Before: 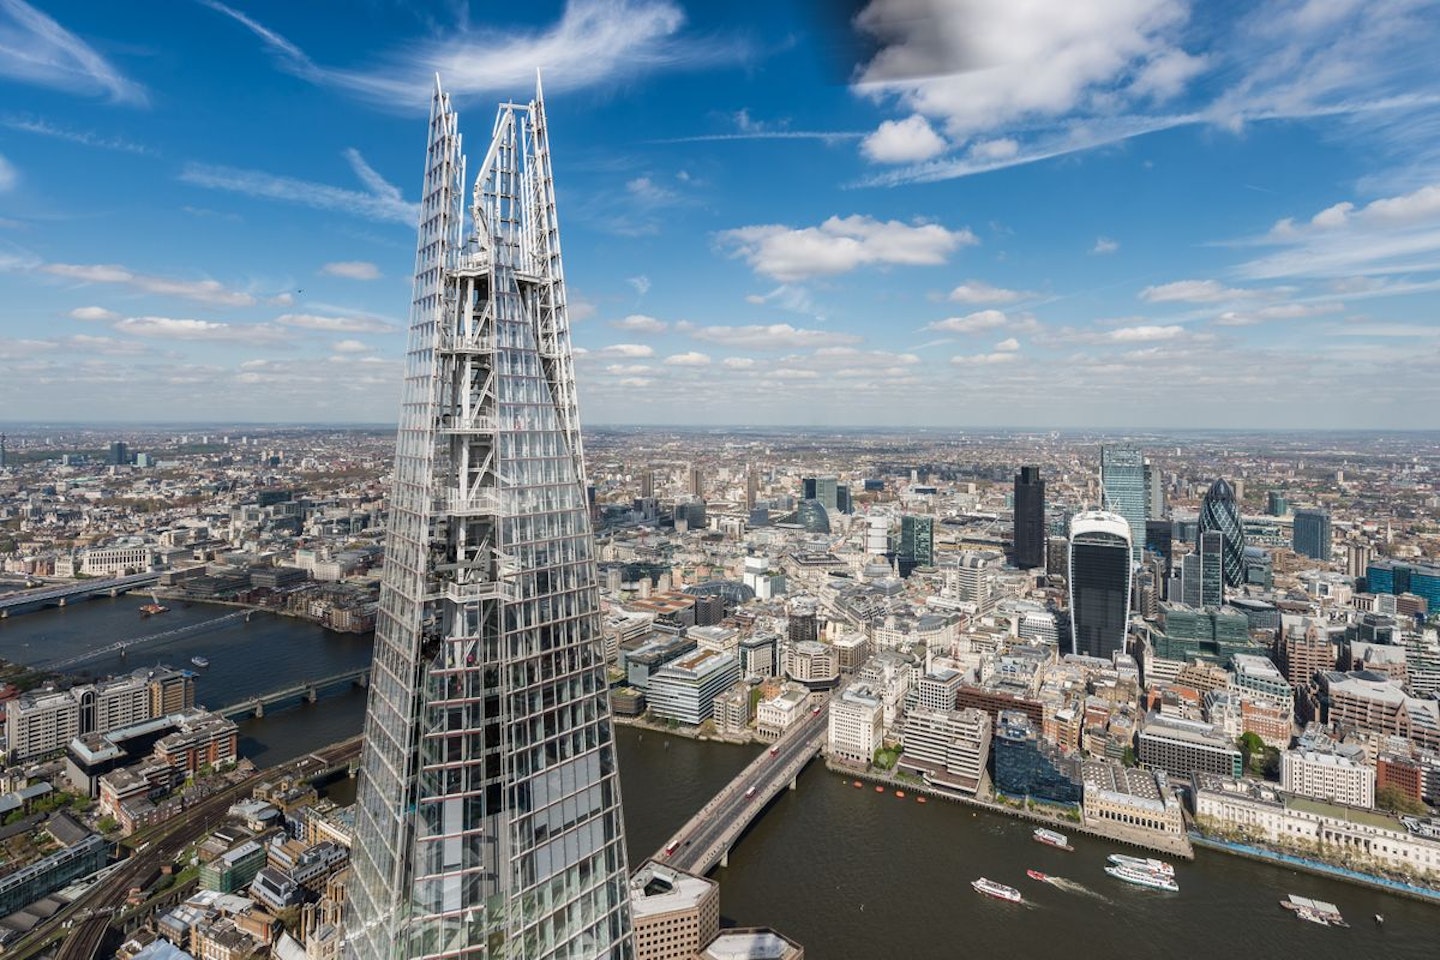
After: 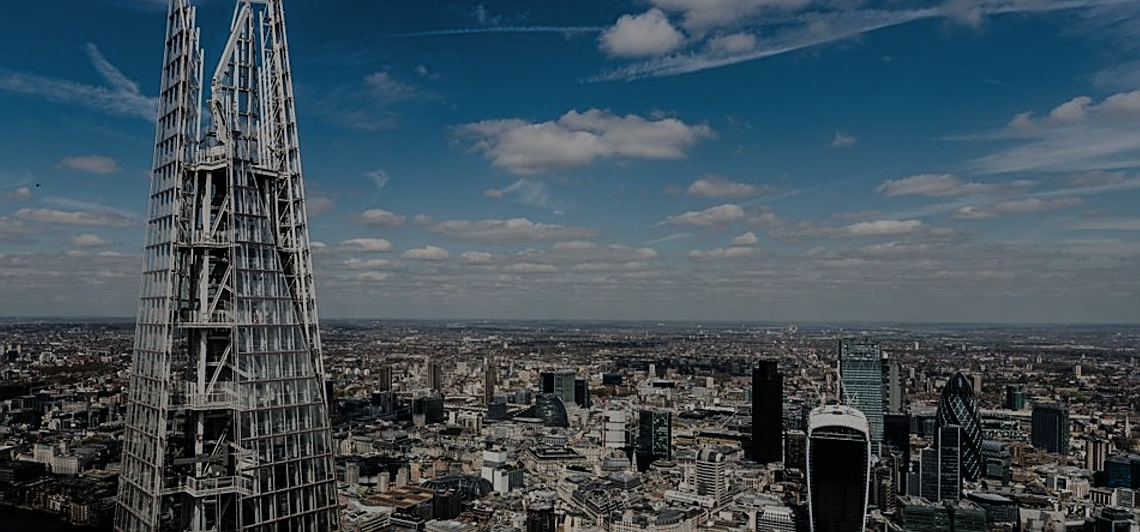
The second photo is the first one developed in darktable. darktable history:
filmic rgb: black relative exposure -7.65 EV, white relative exposure 4.56 EV, hardness 3.61, contrast 1.117, color science v6 (2022)
color balance rgb: shadows lift › chroma 0.7%, shadows lift › hue 112.39°, perceptual saturation grading › global saturation 19.379%, global vibrance 19.525%
crop: left 18.261%, top 11.123%, right 2.55%, bottom 33.451%
contrast brightness saturation: contrast 0.045, brightness 0.068, saturation 0.014
exposure: exposure -1.991 EV, compensate highlight preservation false
tone equalizer: -8 EV -0.789 EV, -7 EV -0.723 EV, -6 EV -0.622 EV, -5 EV -0.401 EV, -3 EV 0.37 EV, -2 EV 0.6 EV, -1 EV 0.692 EV, +0 EV 0.766 EV, edges refinement/feathering 500, mask exposure compensation -1.57 EV, preserve details no
sharpen: on, module defaults
